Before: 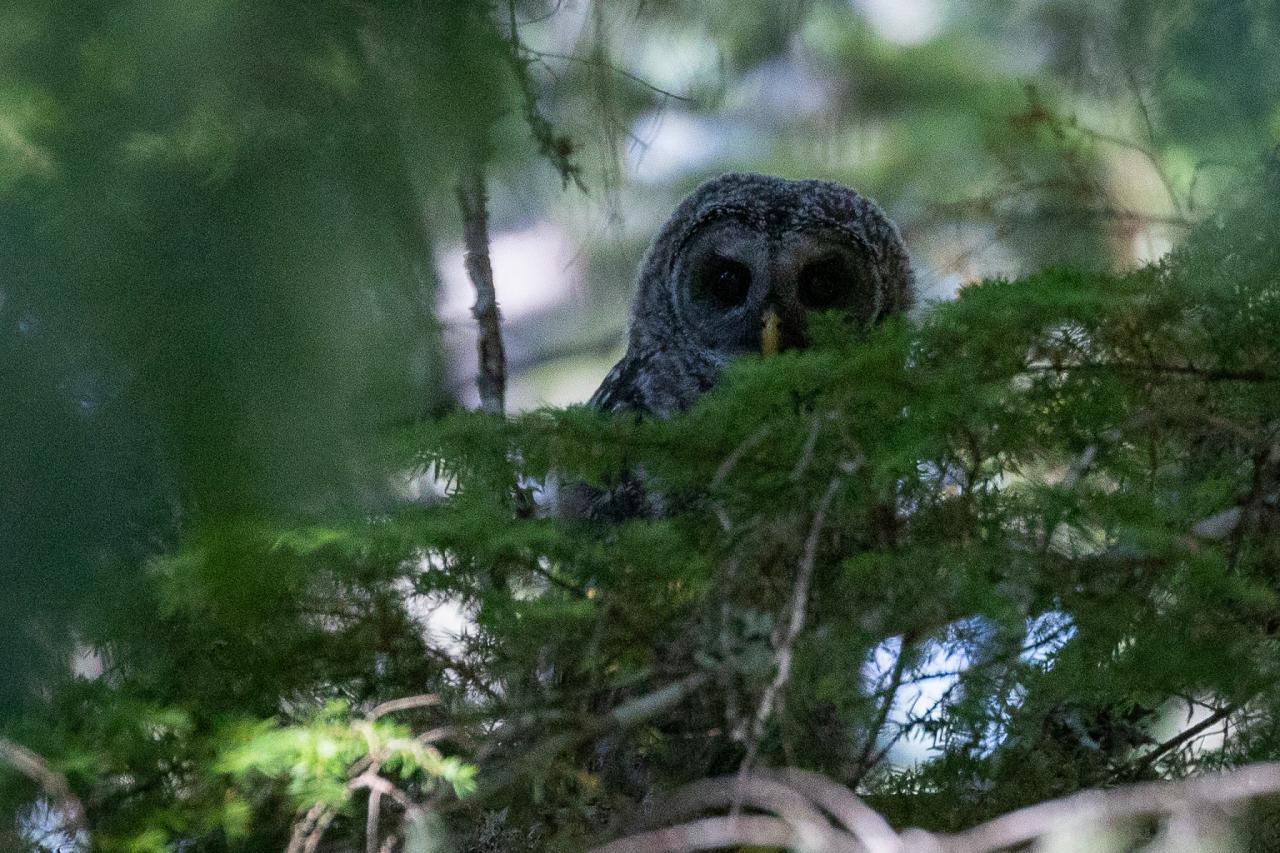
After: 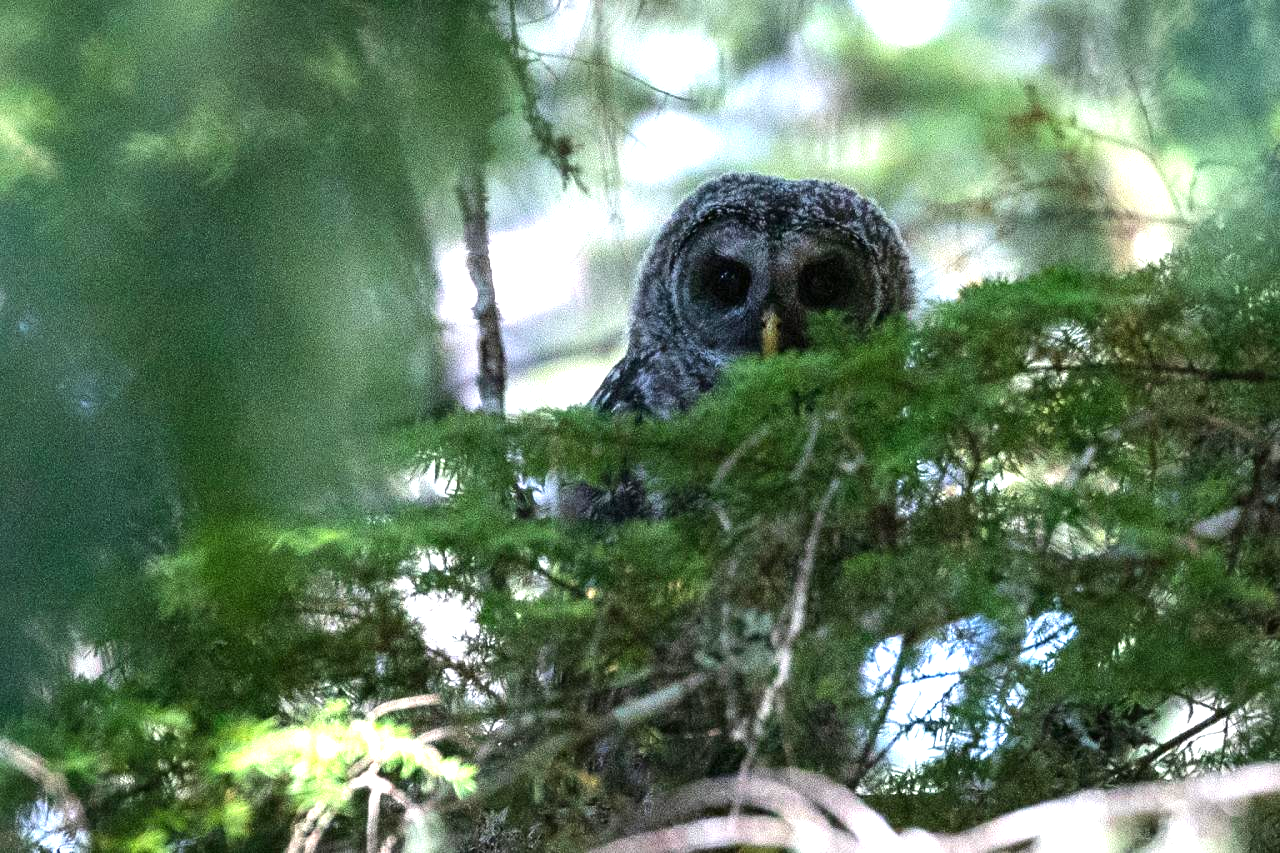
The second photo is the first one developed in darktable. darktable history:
tone equalizer: -8 EV -0.417 EV, -7 EV -0.389 EV, -6 EV -0.333 EV, -5 EV -0.222 EV, -3 EV 0.222 EV, -2 EV 0.333 EV, -1 EV 0.389 EV, +0 EV 0.417 EV, edges refinement/feathering 500, mask exposure compensation -1.57 EV, preserve details no
exposure: black level correction 0, exposure 1.2 EV, compensate highlight preservation false
